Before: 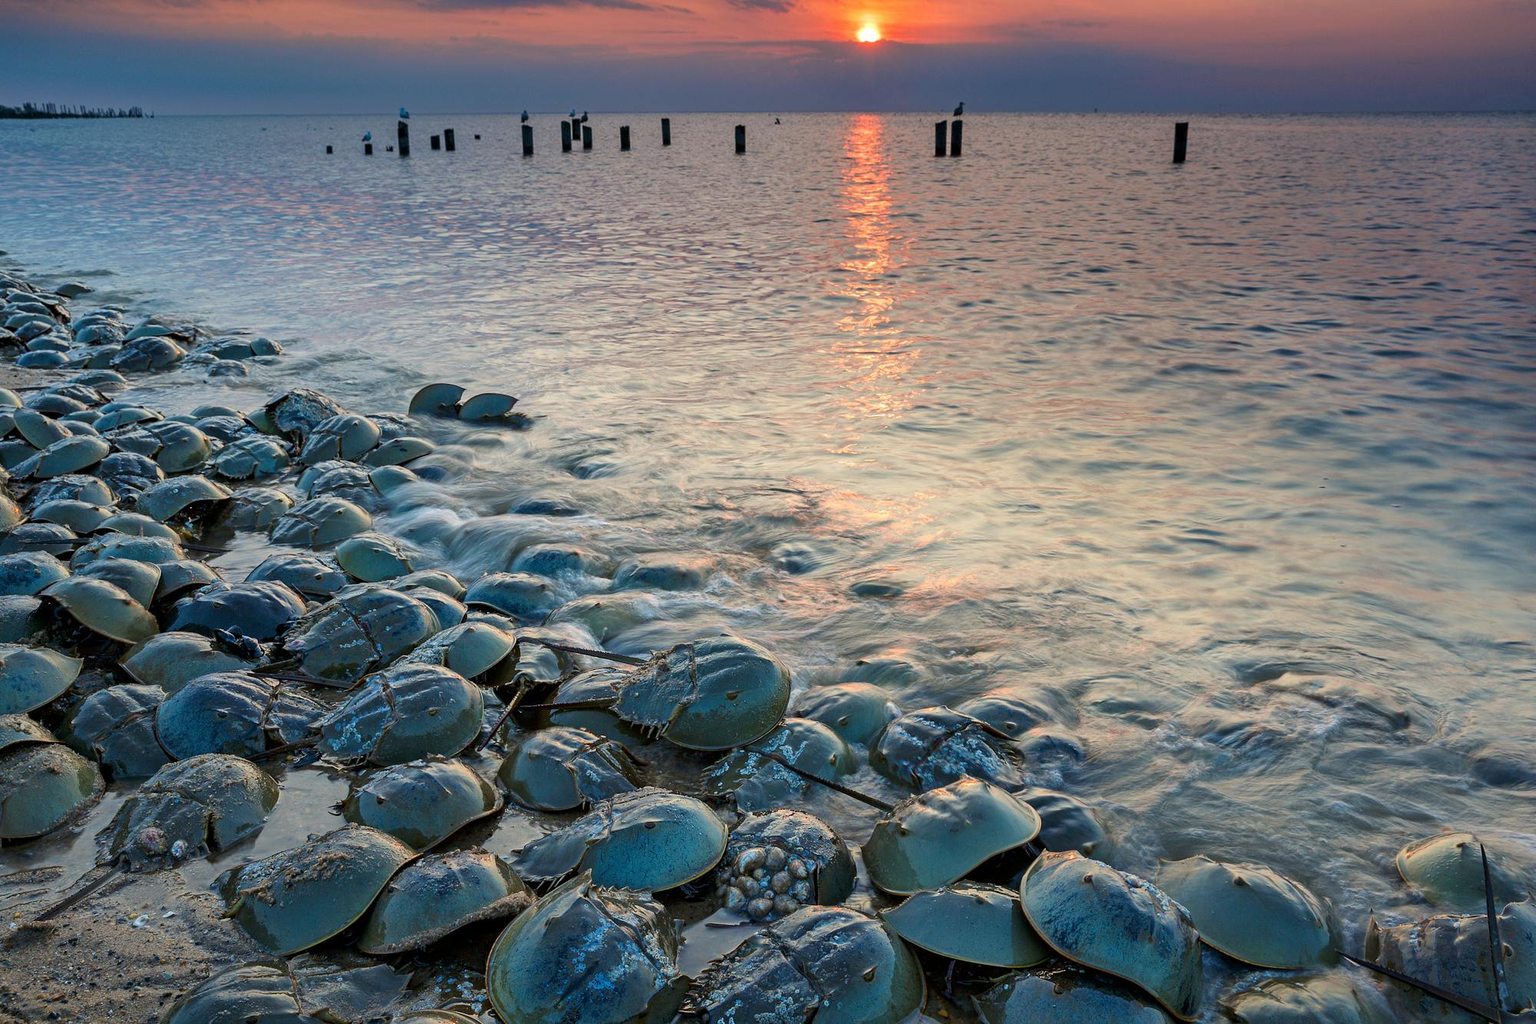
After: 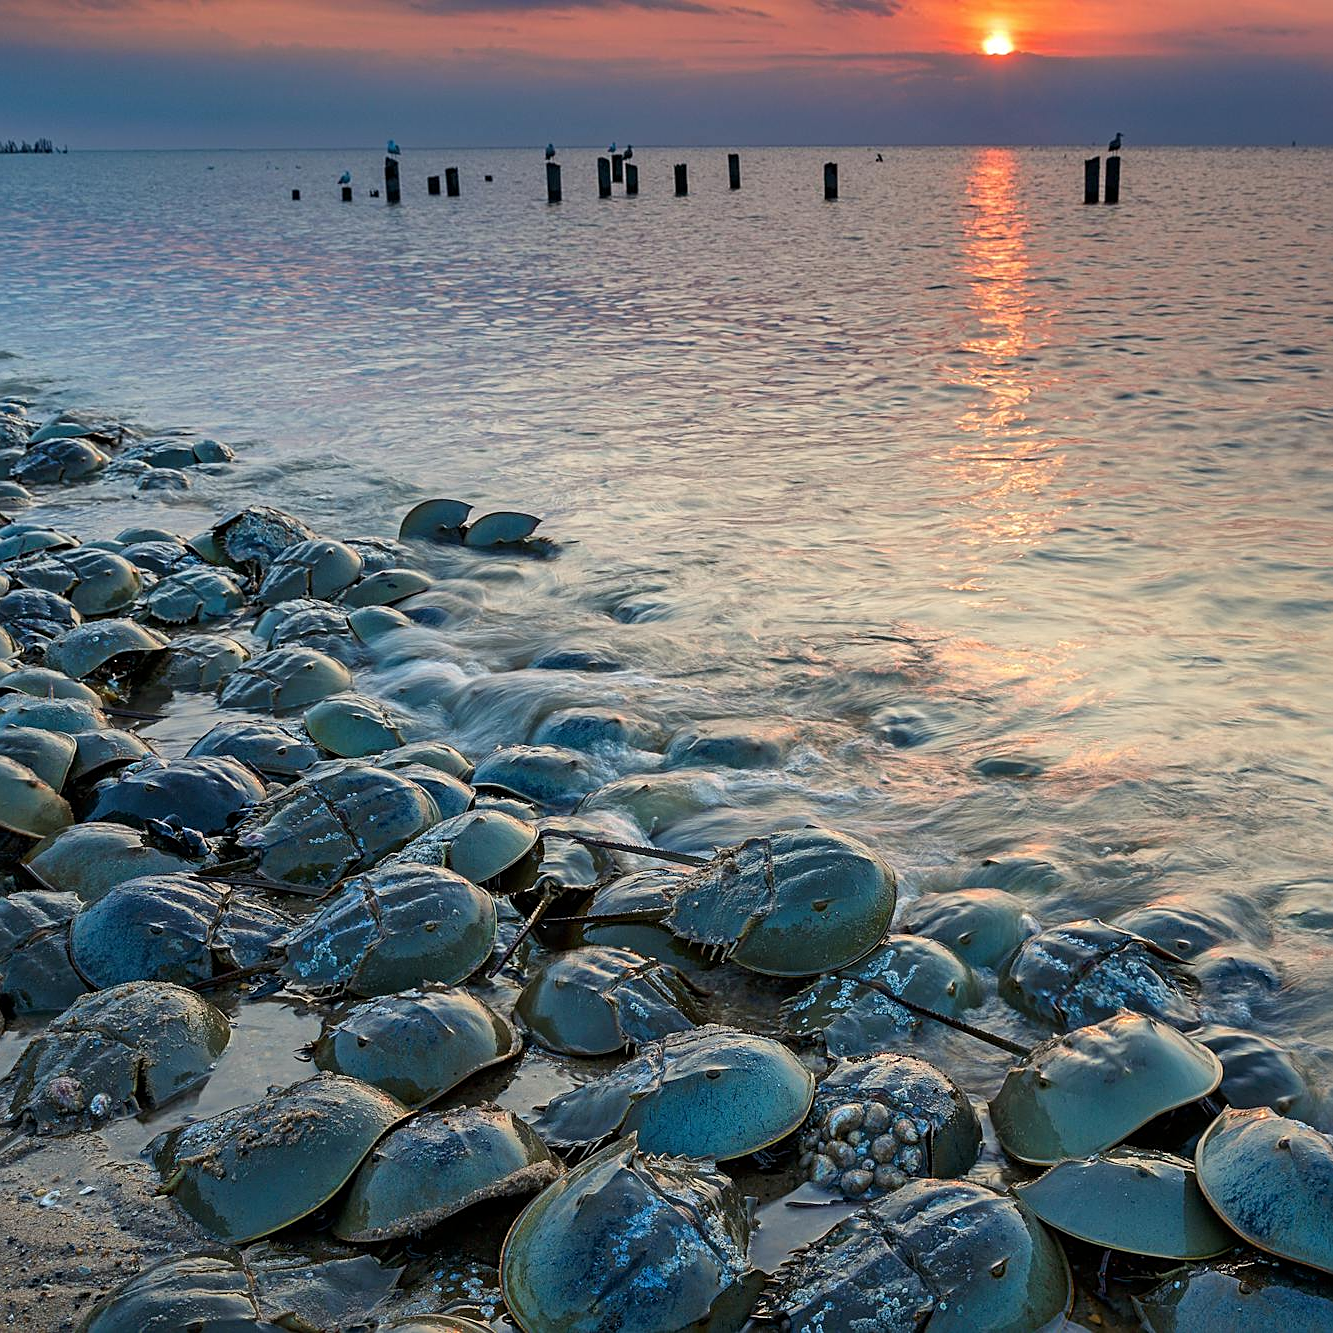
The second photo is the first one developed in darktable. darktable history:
crop and rotate: left 6.699%, right 26.637%
sharpen: amount 0.496
